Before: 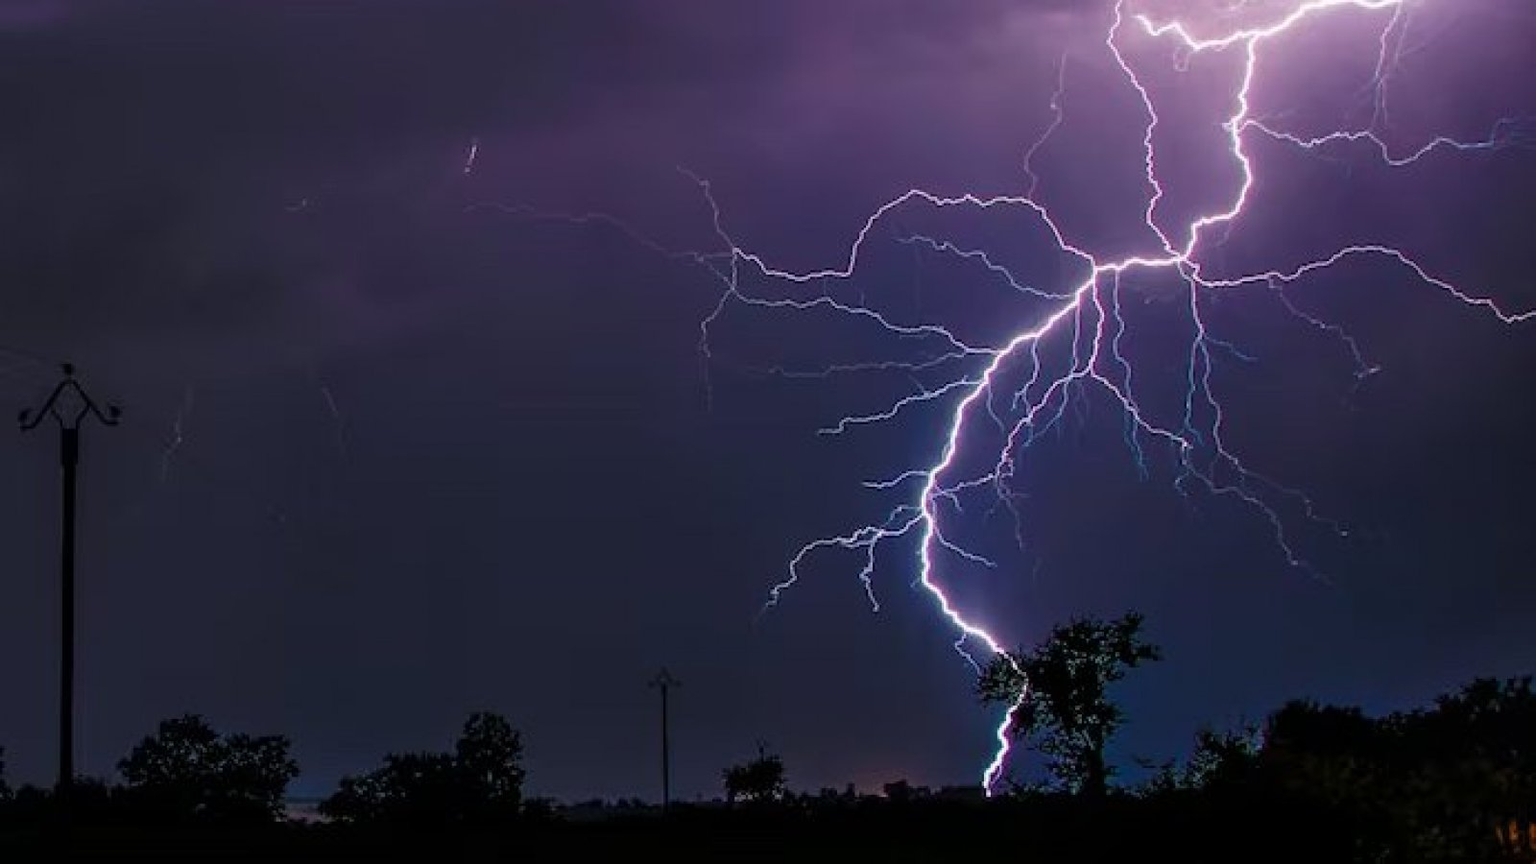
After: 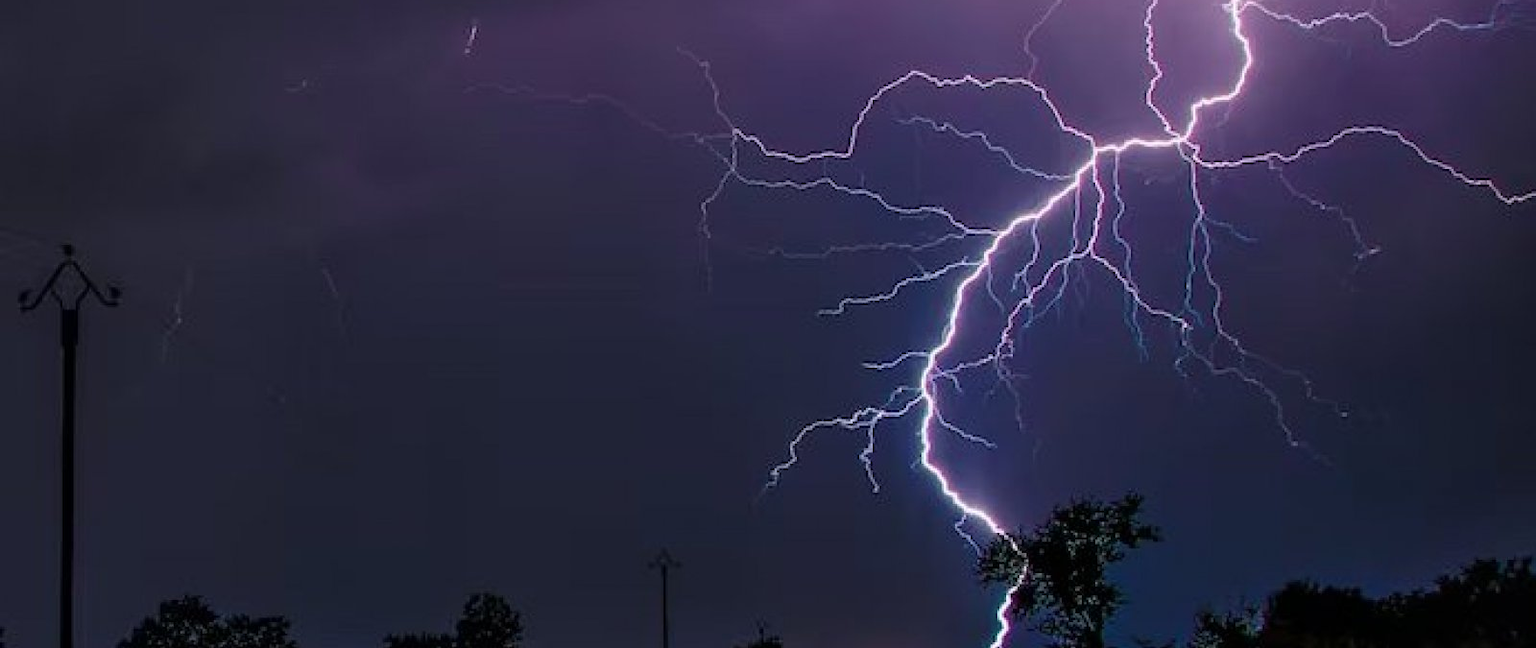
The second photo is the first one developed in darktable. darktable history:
exposure: compensate highlight preservation false
crop: top 13.819%, bottom 11.169%
